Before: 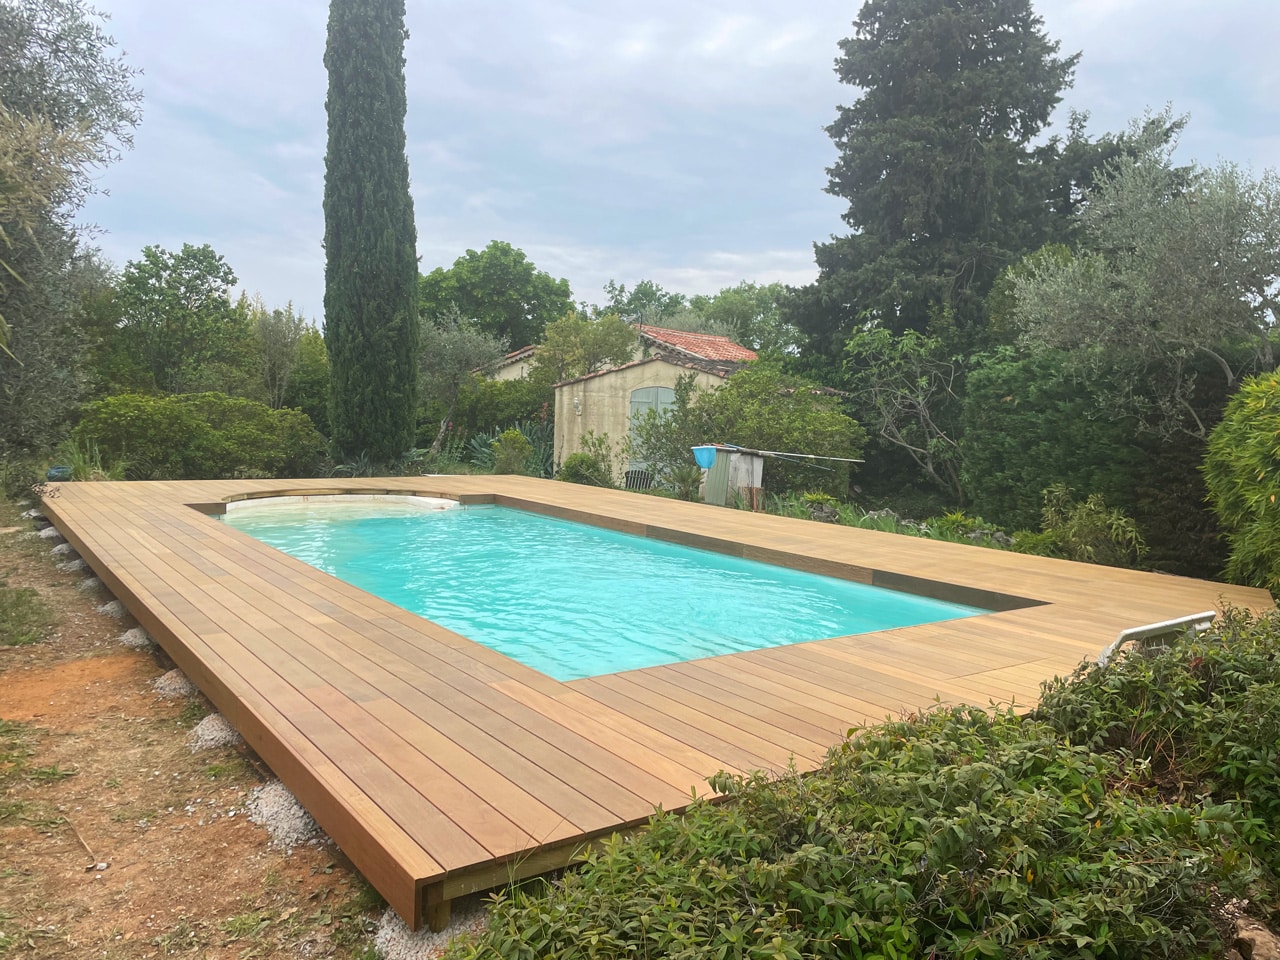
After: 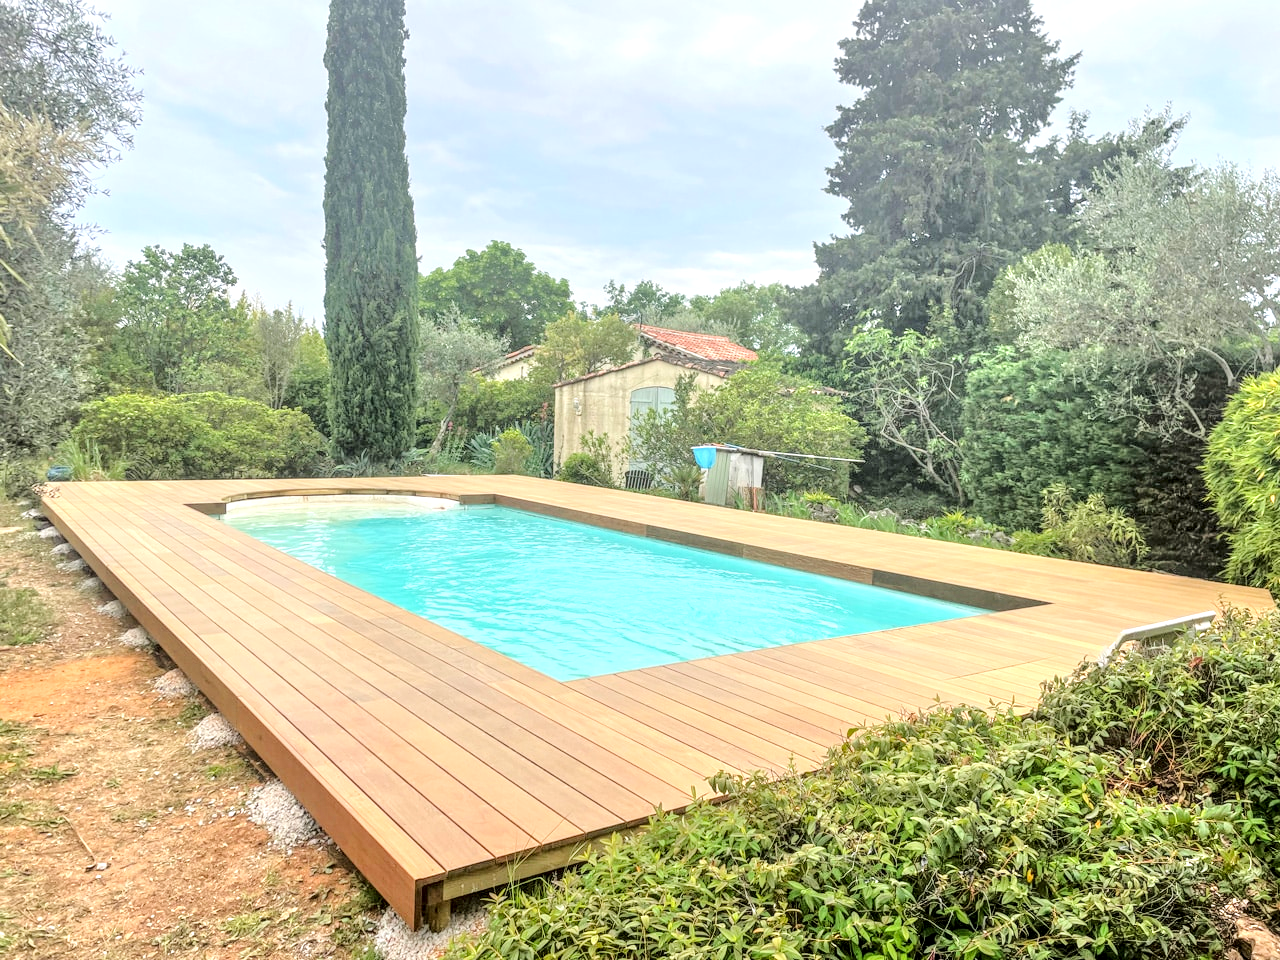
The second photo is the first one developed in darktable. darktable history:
tone equalizer: -7 EV 0.15 EV, -6 EV 0.6 EV, -5 EV 1.15 EV, -4 EV 1.33 EV, -3 EV 1.15 EV, -2 EV 0.6 EV, -1 EV 0.15 EV, mask exposure compensation -0.5 EV
local contrast: highlights 0%, shadows 0%, detail 182%
rgb curve: curves: ch0 [(0, 0) (0.284, 0.292) (0.505, 0.644) (1, 1)]; ch1 [(0, 0) (0.284, 0.292) (0.505, 0.644) (1, 1)]; ch2 [(0, 0) (0.284, 0.292) (0.505, 0.644) (1, 1)], compensate middle gray true
